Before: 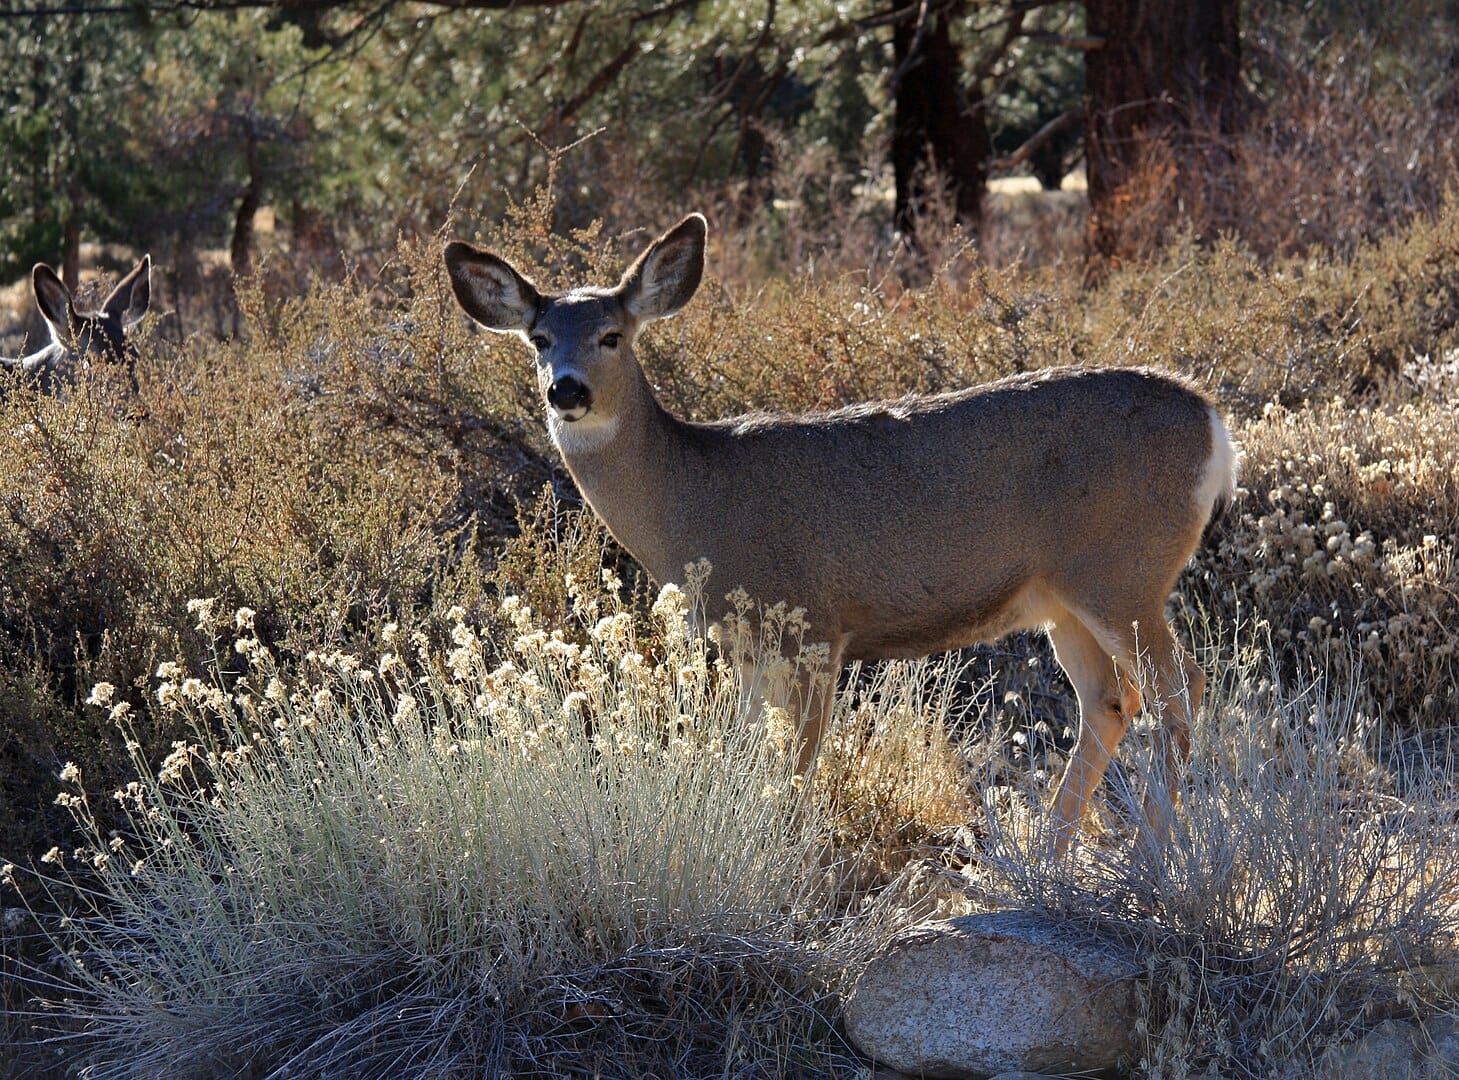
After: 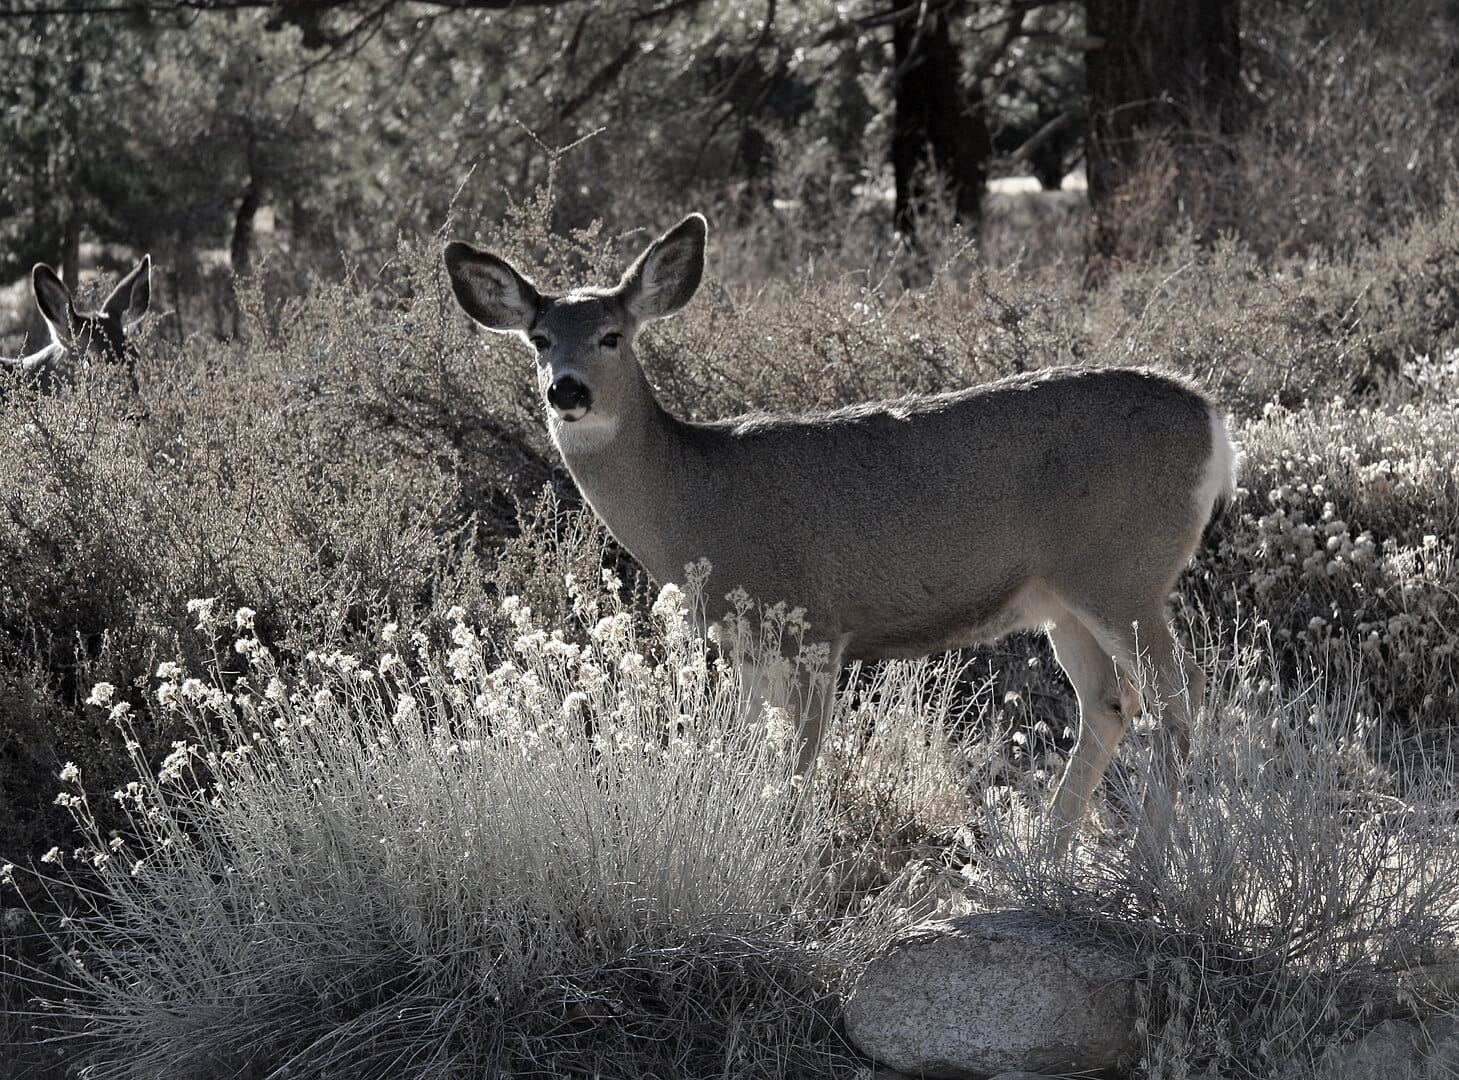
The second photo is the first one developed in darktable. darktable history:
color correction: highlights b* -0.051, saturation 0.271
